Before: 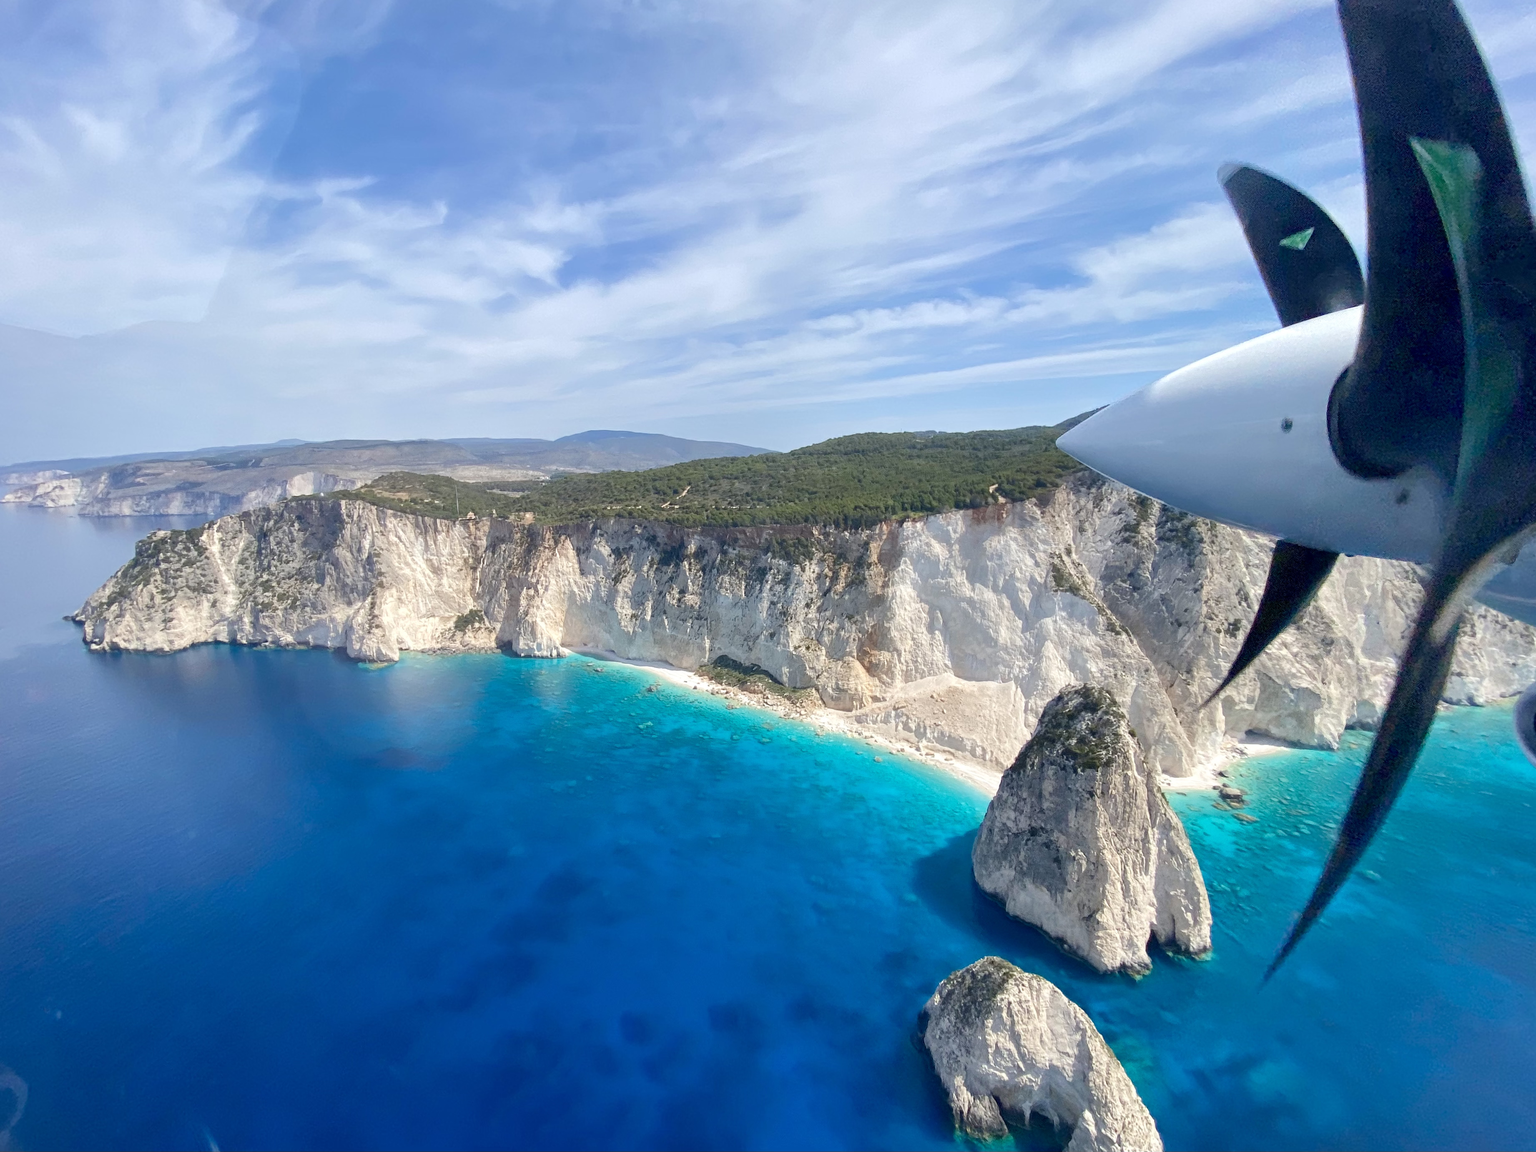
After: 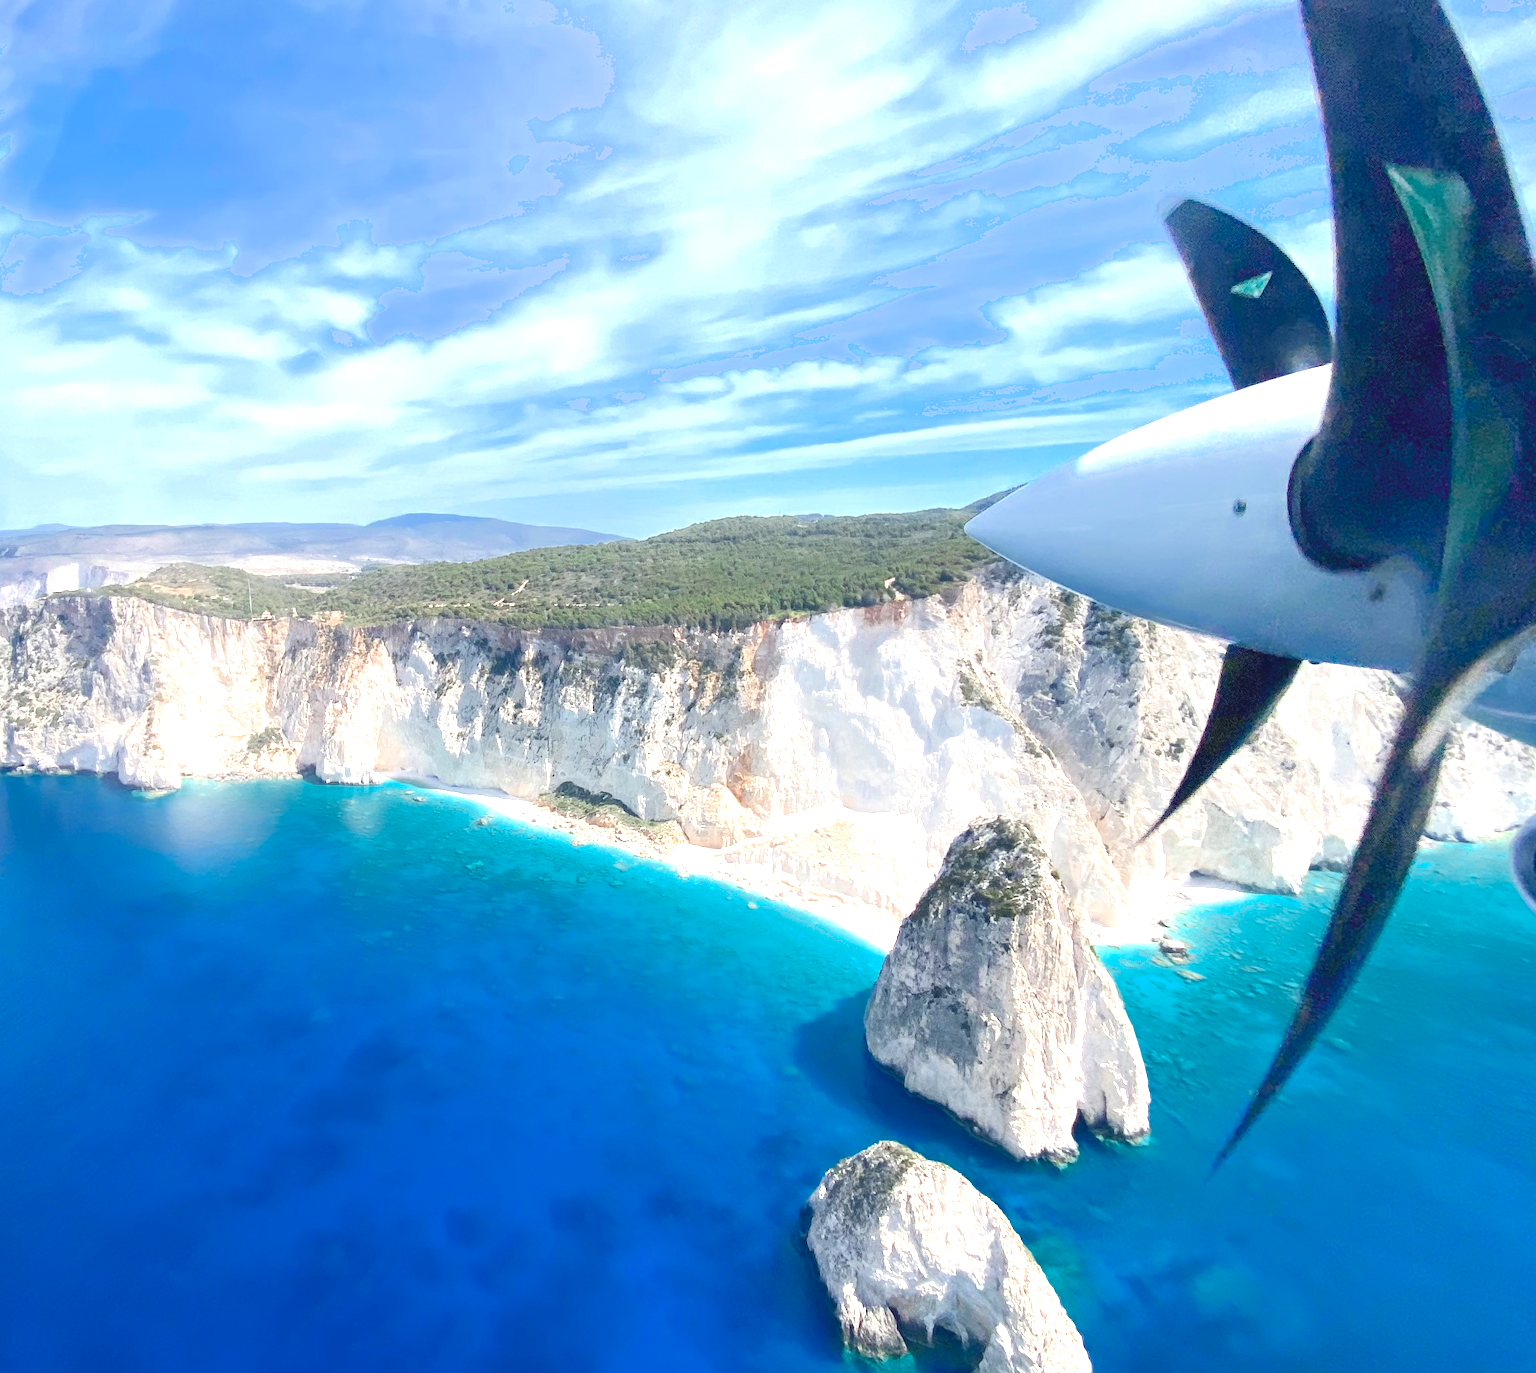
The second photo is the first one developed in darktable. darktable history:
exposure: black level correction 0, exposure 1.3 EV, compensate exposure bias true, compensate highlight preservation false
color zones: curves: ch0 [(0, 0.5) (0.125, 0.4) (0.25, 0.5) (0.375, 0.4) (0.5, 0.4) (0.625, 0.35) (0.75, 0.35) (0.875, 0.5)]; ch1 [(0, 0.35) (0.125, 0.45) (0.25, 0.35) (0.375, 0.35) (0.5, 0.35) (0.625, 0.35) (0.75, 0.45) (0.875, 0.35)]; ch2 [(0, 0.6) (0.125, 0.5) (0.25, 0.5) (0.375, 0.6) (0.5, 0.6) (0.625, 0.5) (0.75, 0.5) (0.875, 0.5)]
contrast brightness saturation: contrast -0.1, brightness 0.05, saturation 0.08
shadows and highlights: shadows 0, highlights 40
crop: left 16.145%
